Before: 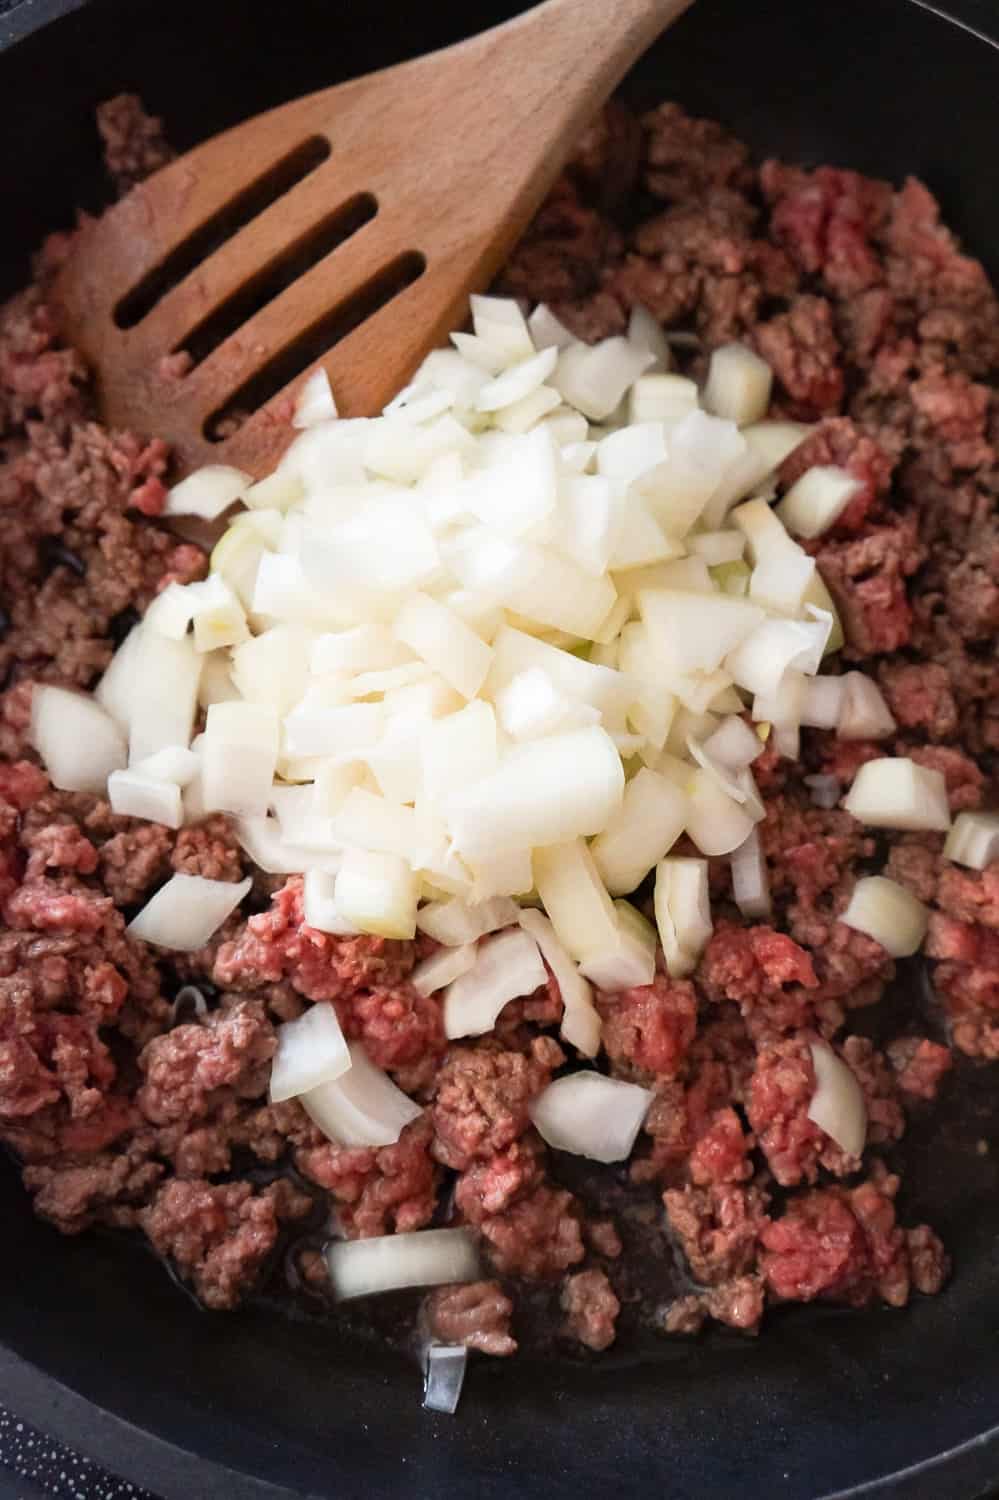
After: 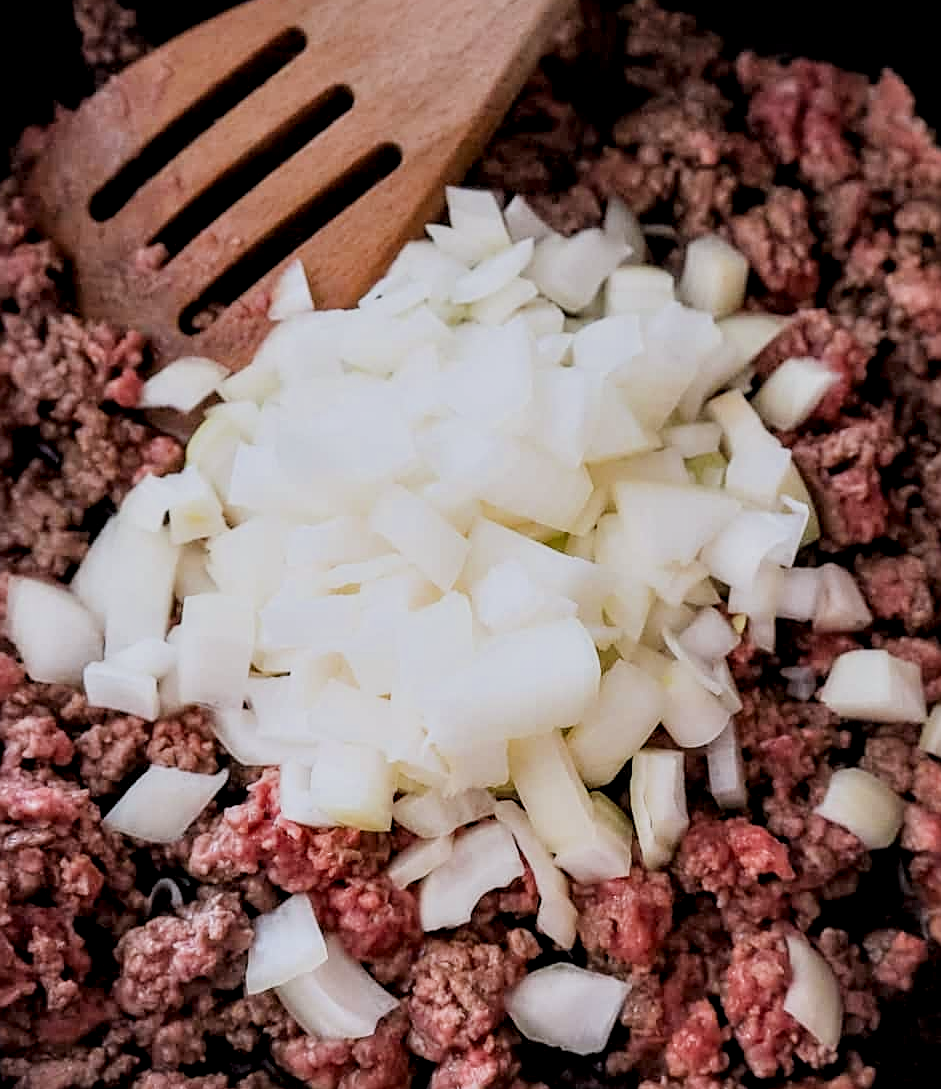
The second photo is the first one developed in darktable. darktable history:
crop: left 2.483%, top 7.252%, right 3.314%, bottom 20.145%
color calibration: illuminant as shot in camera, x 0.358, y 0.373, temperature 4628.91 K
sharpen: on, module defaults
filmic rgb: black relative exposure -7.17 EV, white relative exposure 5.39 EV, threshold 3.05 EV, hardness 3.03, enable highlight reconstruction true
local contrast: highlights 59%, detail 147%
